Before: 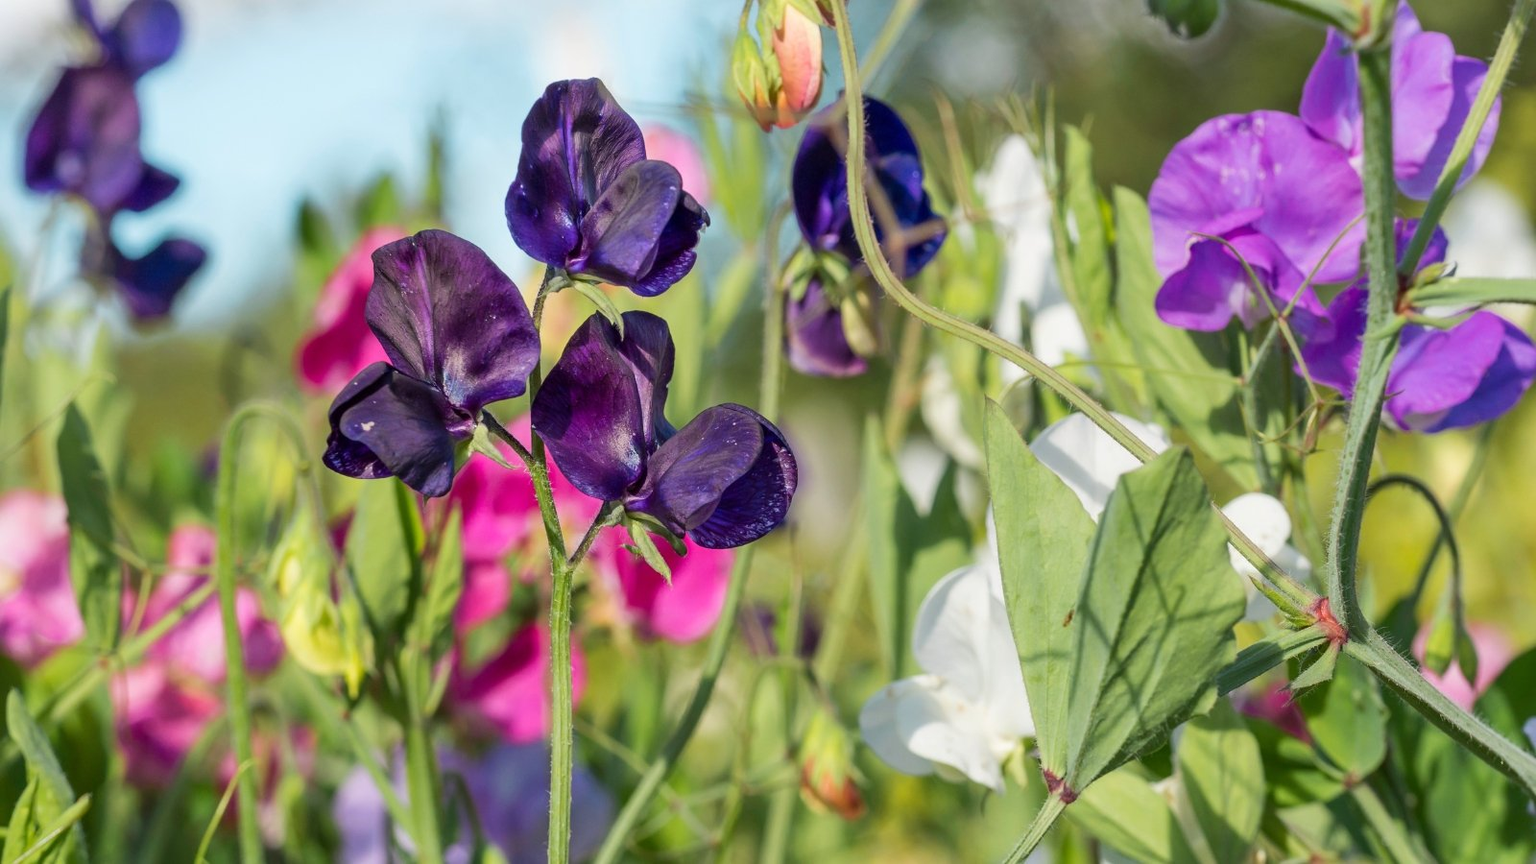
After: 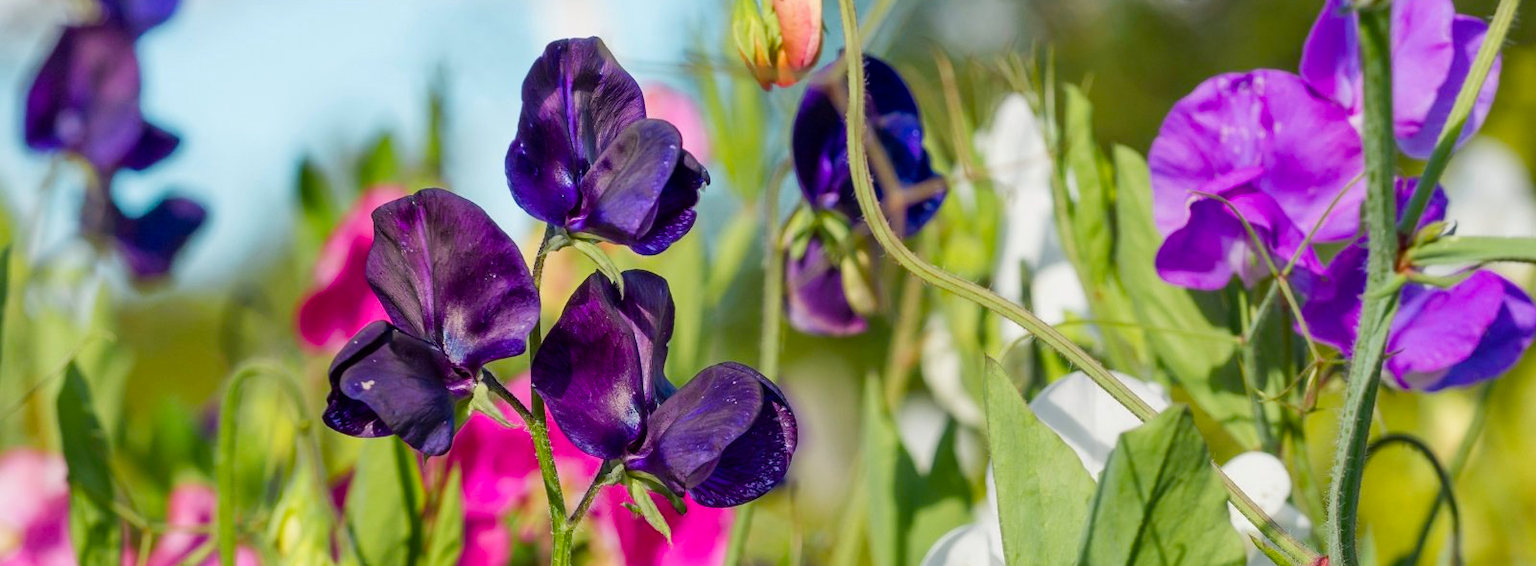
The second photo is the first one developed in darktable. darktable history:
color balance rgb: linear chroma grading › global chroma 8.12%, perceptual saturation grading › global saturation 9.07%, perceptual saturation grading › highlights -13.84%, perceptual saturation grading › mid-tones 14.88%, perceptual saturation grading › shadows 22.8%, perceptual brilliance grading › highlights 2.61%, global vibrance 12.07%
crop and rotate: top 4.848%, bottom 29.503%
exposure: exposure -0.153 EV, compensate highlight preservation false
